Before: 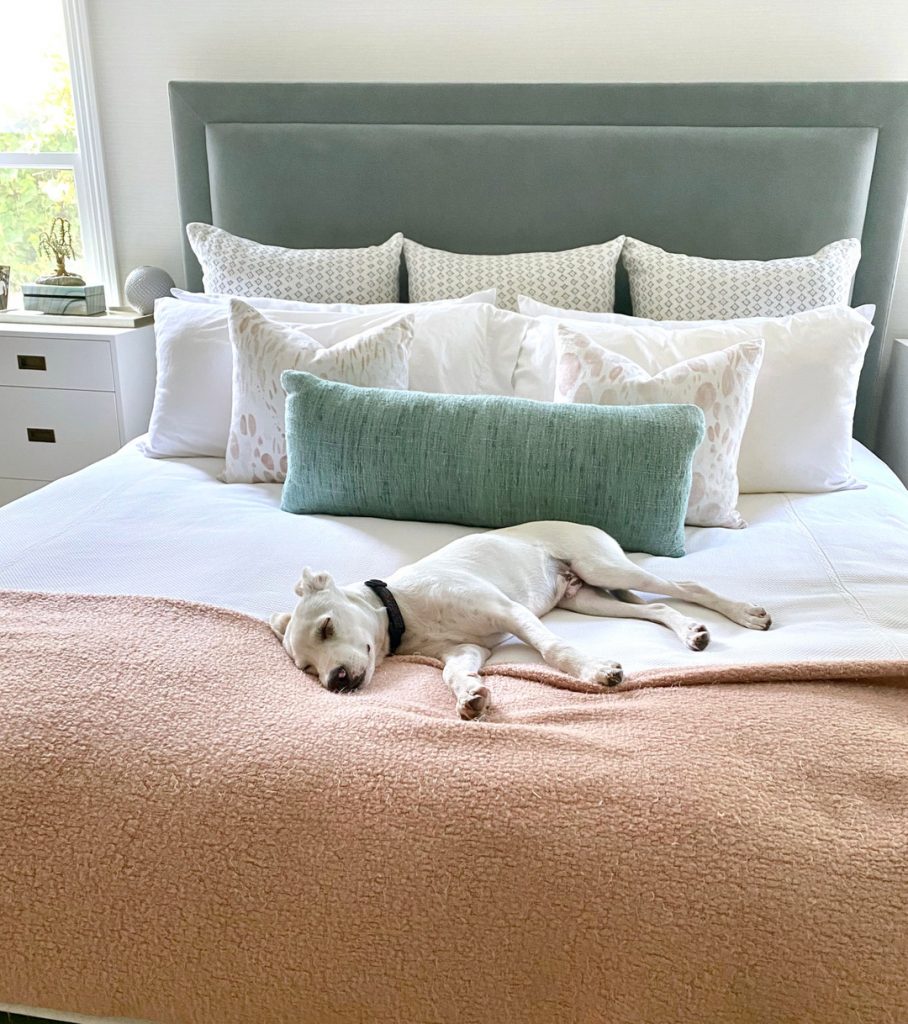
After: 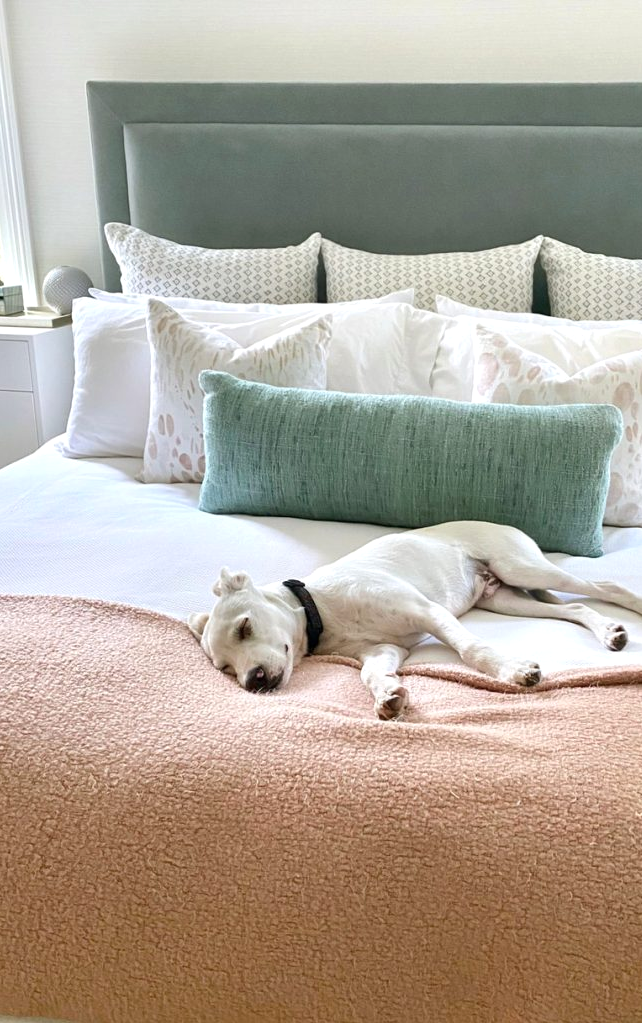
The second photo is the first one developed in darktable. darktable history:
crop and rotate: left 9.061%, right 20.142%
exposure: exposure 0.127 EV, compensate highlight preservation false
